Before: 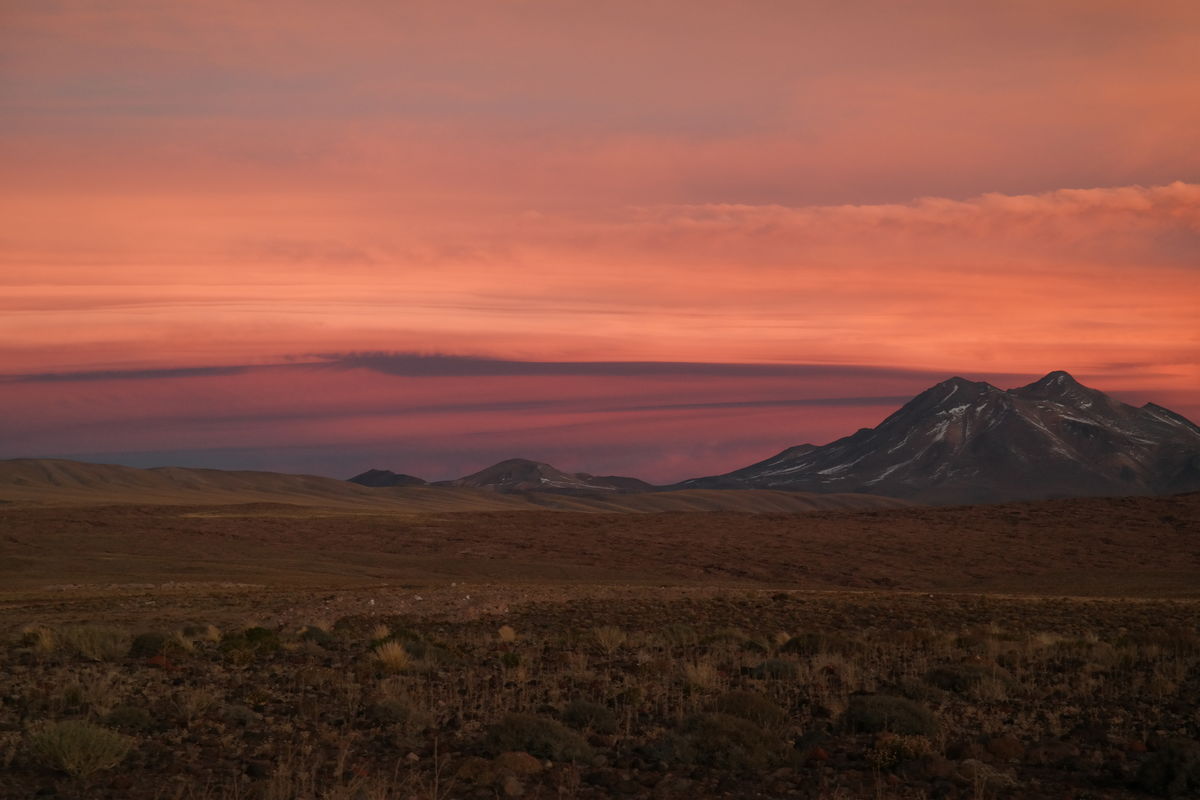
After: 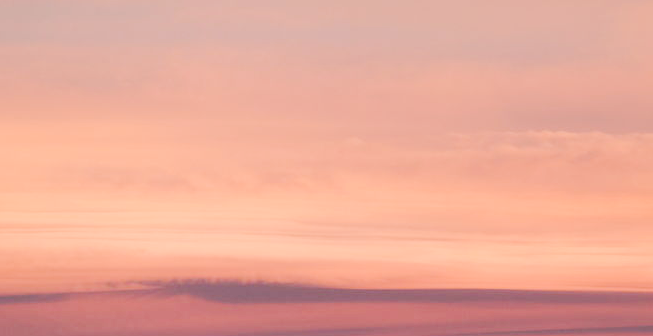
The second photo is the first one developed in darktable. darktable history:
base curve: curves: ch0 [(0, 0.007) (0.028, 0.063) (0.121, 0.311) (0.46, 0.743) (0.859, 0.957) (1, 1)], preserve colors none
crop: left 14.905%, top 9.17%, right 30.612%, bottom 48.787%
